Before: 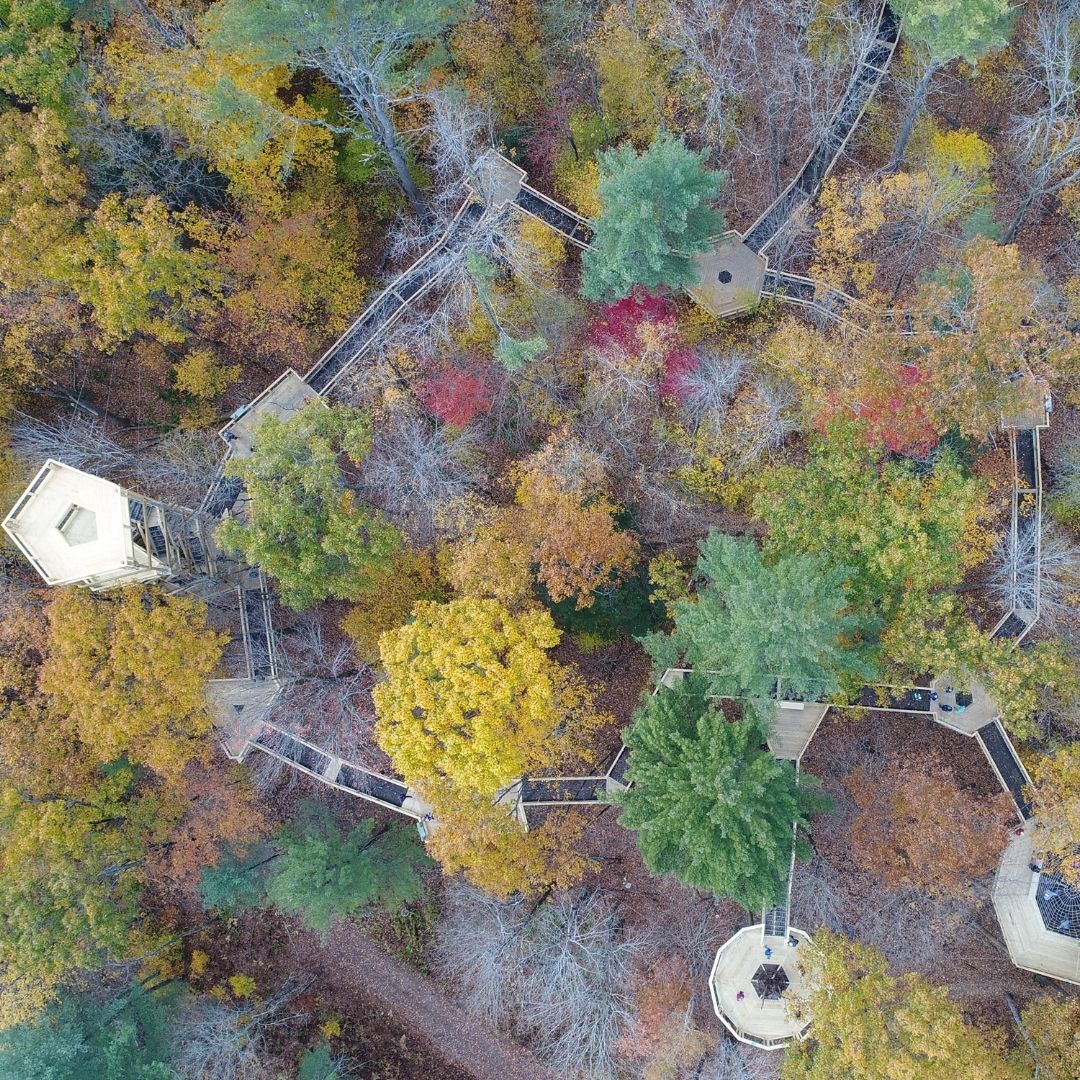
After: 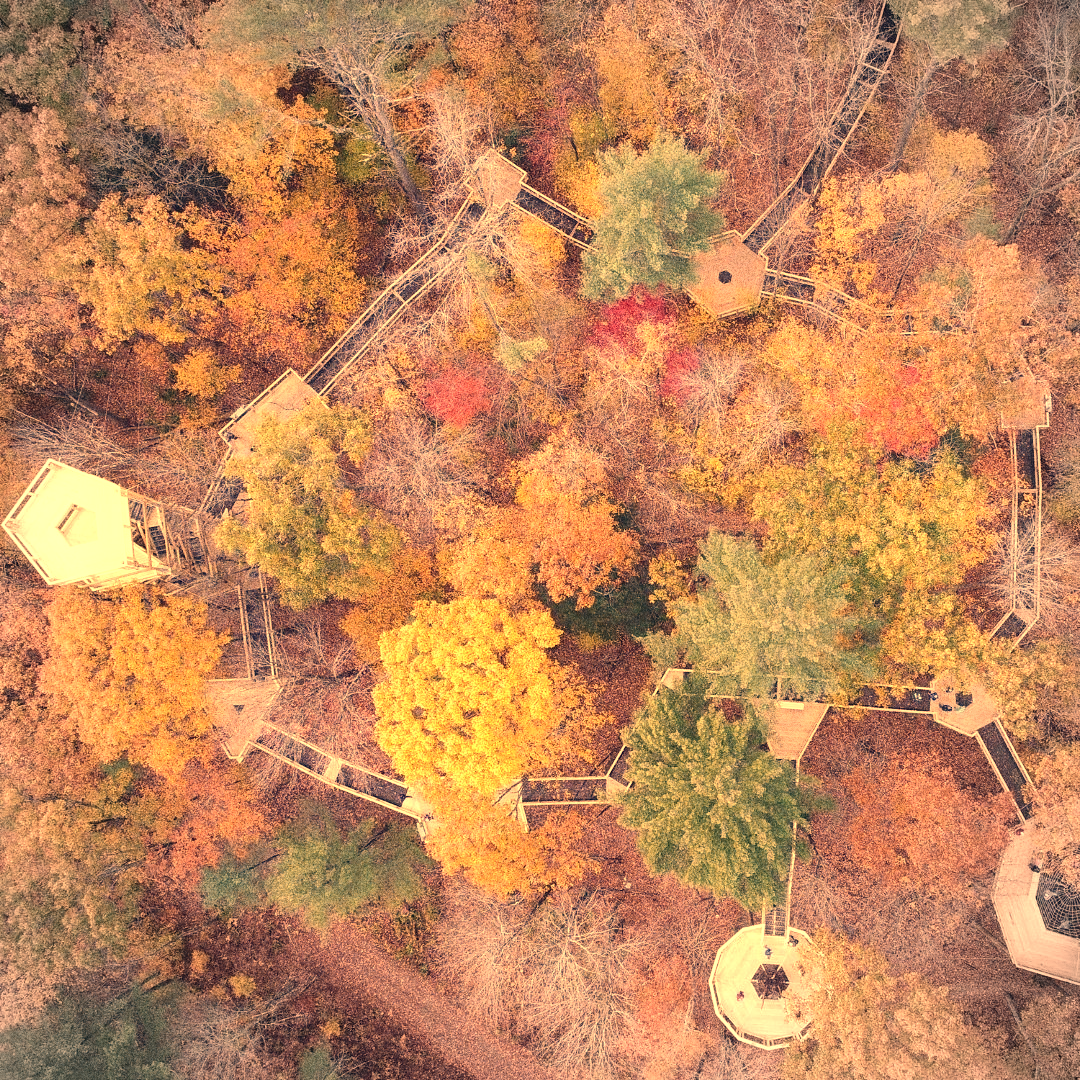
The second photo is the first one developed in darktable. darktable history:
white balance: red 1.467, blue 0.684
color correction: highlights a* 19.59, highlights b* 27.49, shadows a* 3.46, shadows b* -17.28, saturation 0.73
exposure: black level correction 0, exposure 0.5 EV, compensate highlight preservation false
vignetting: fall-off radius 60%, automatic ratio true
grain: coarseness 10.62 ISO, strength 55.56%
